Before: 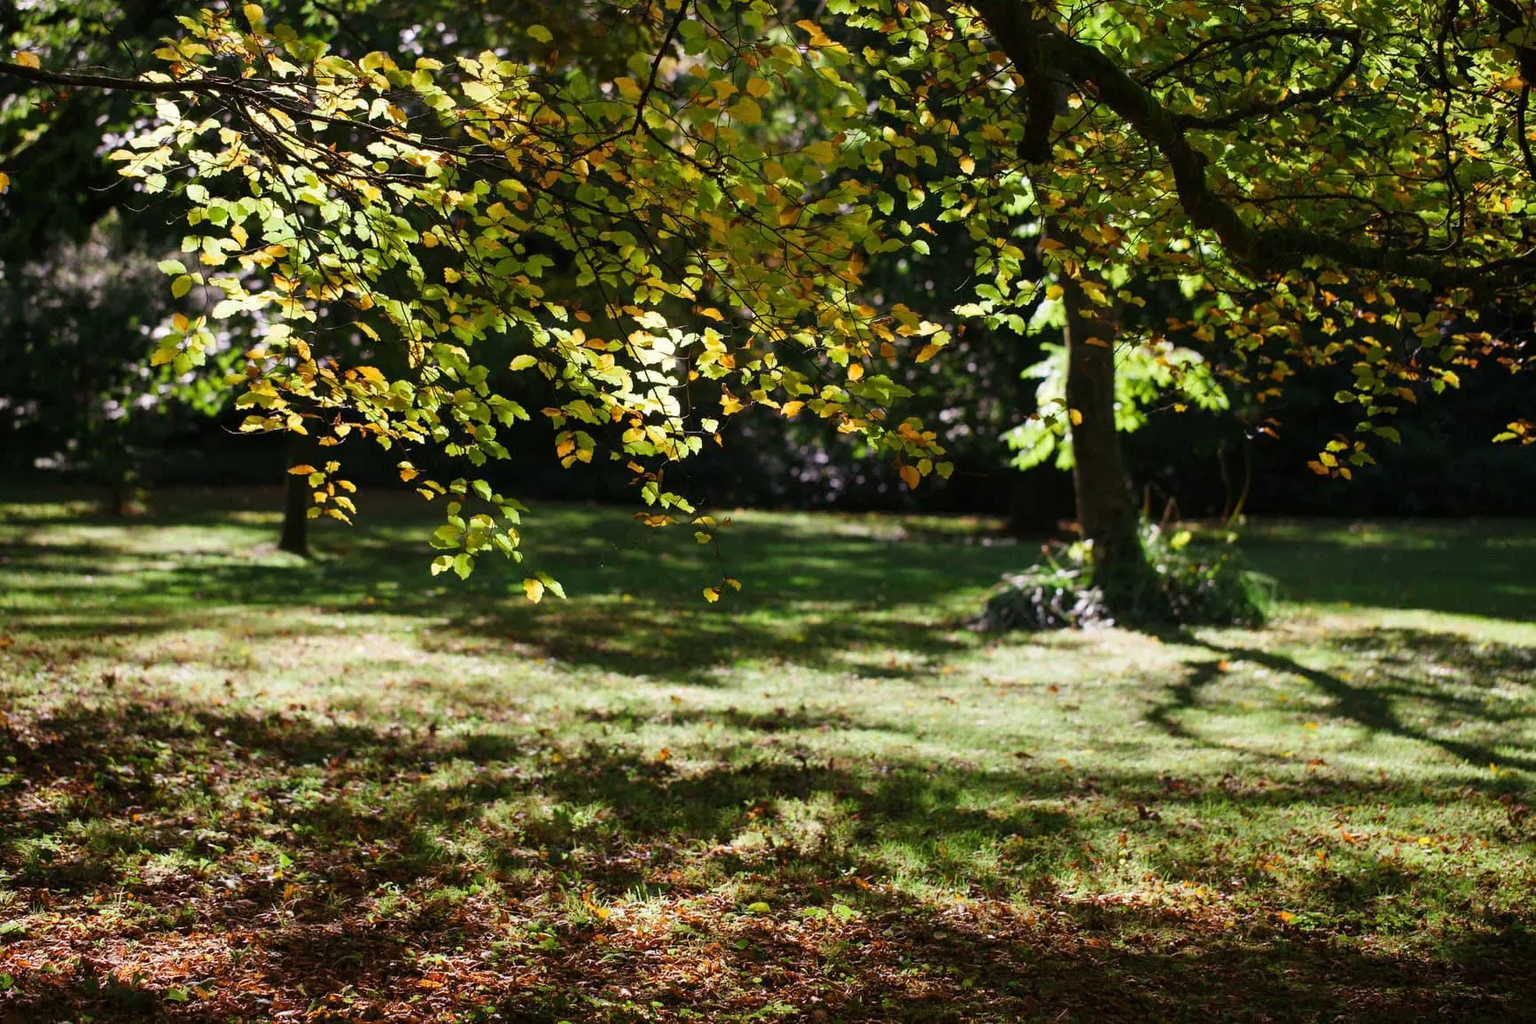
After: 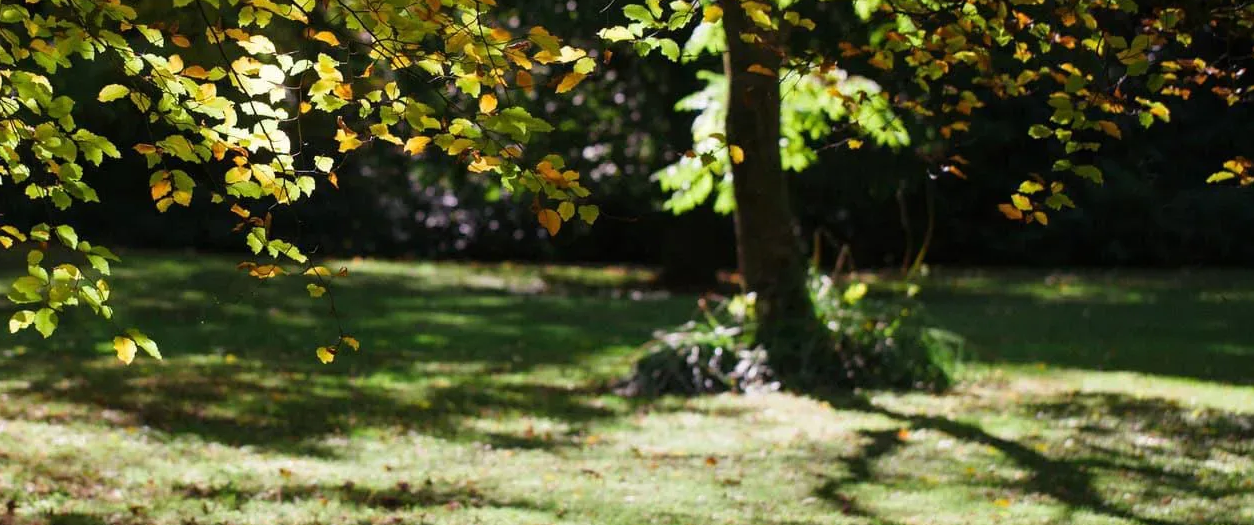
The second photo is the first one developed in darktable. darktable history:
crop and rotate: left 27.597%, top 27.425%, bottom 27.083%
